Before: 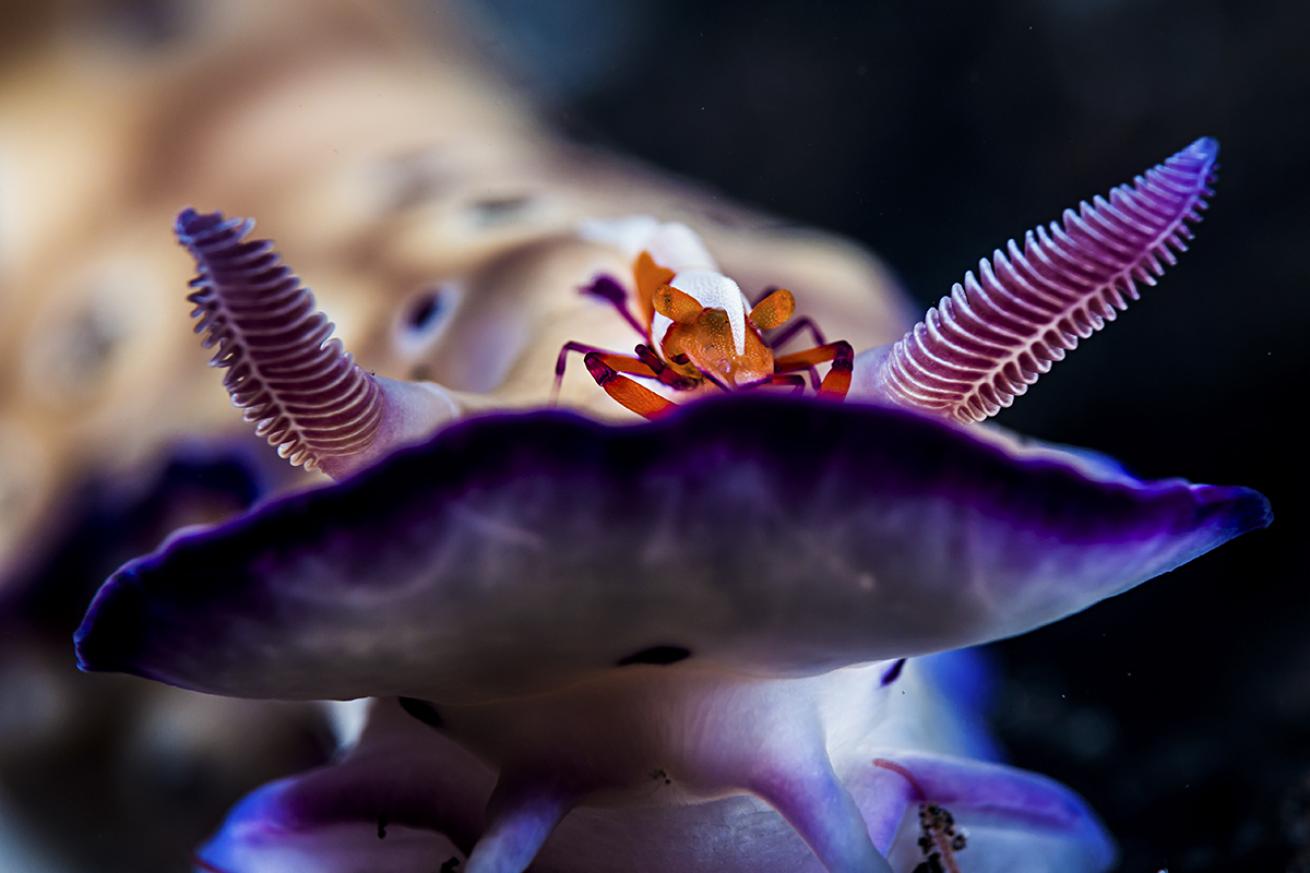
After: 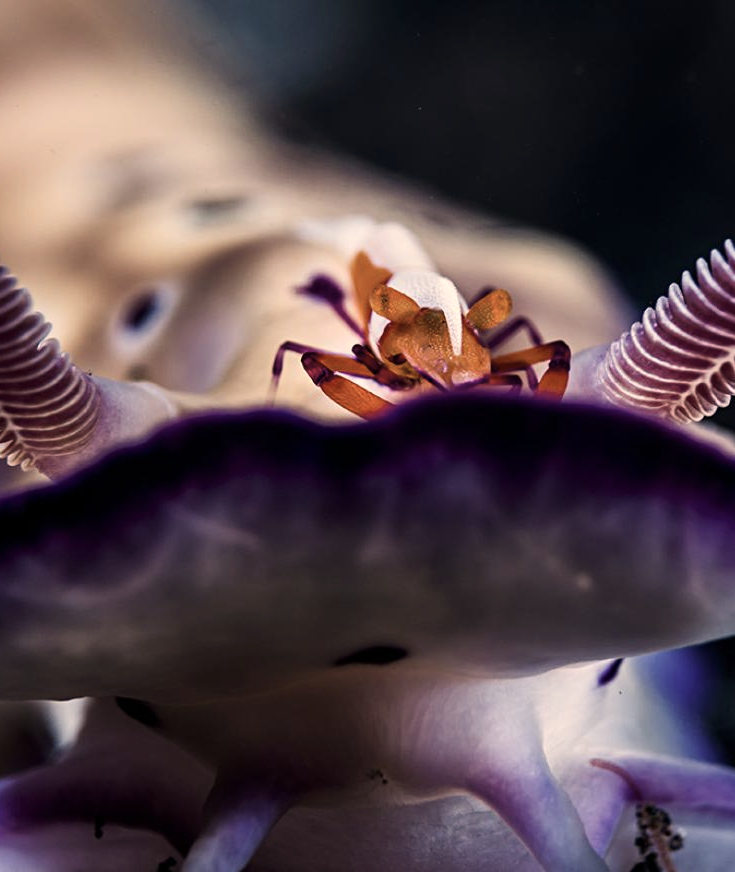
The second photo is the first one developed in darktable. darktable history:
white balance: red 1.045, blue 0.932
color correction: highlights a* 5.81, highlights b* 4.84
crop: left 21.674%, right 22.086%
contrast brightness saturation: contrast 0.1, saturation -0.3
